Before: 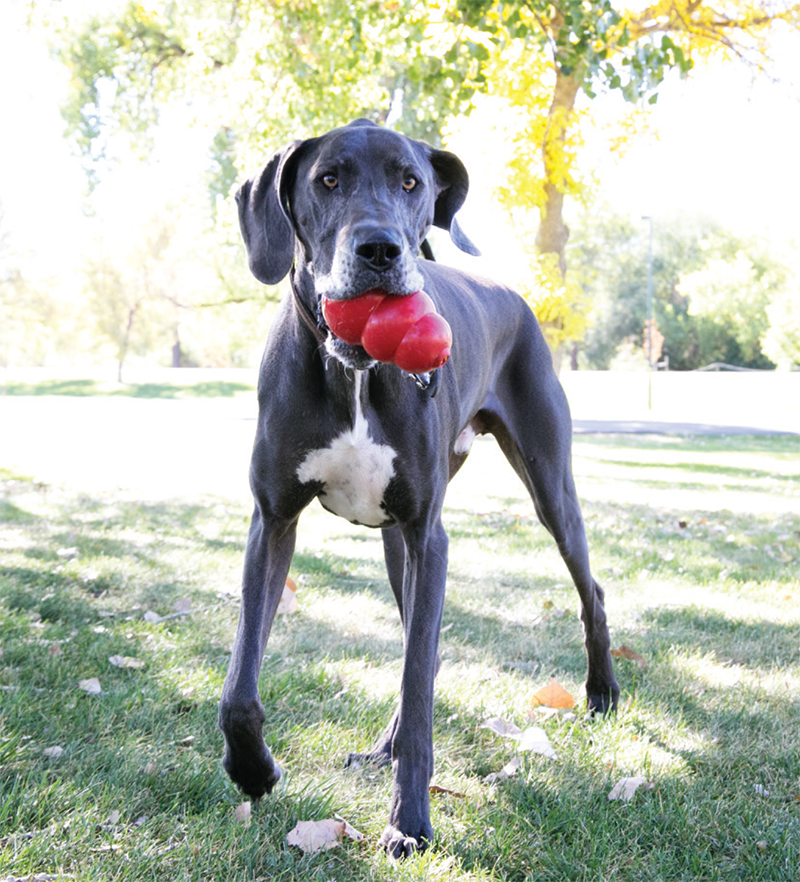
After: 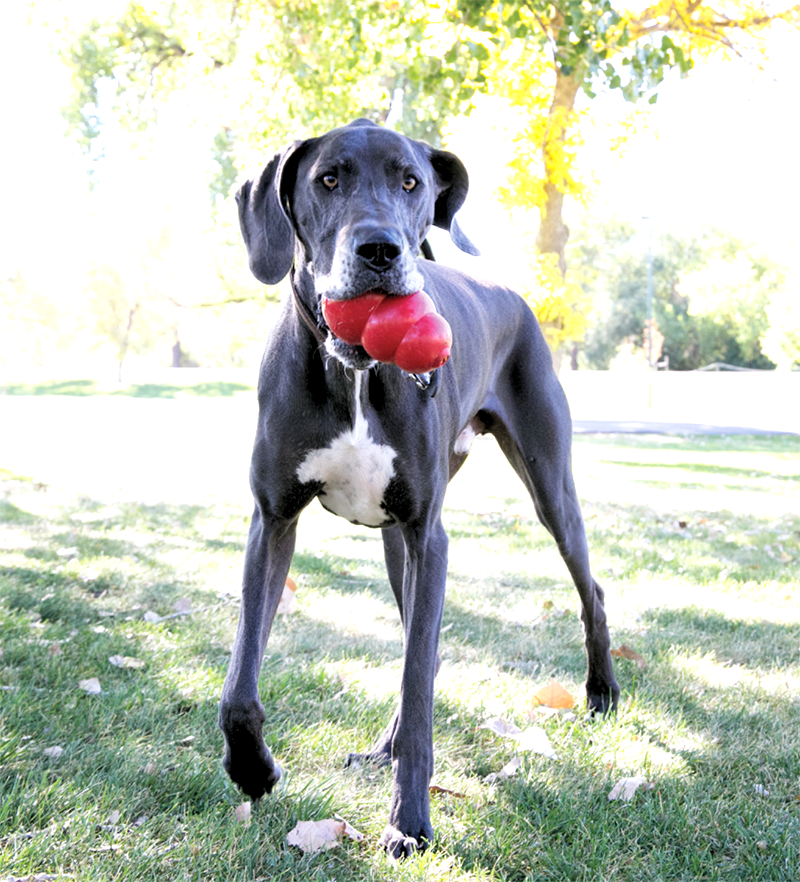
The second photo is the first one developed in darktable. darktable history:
rgb levels: levels [[0.01, 0.419, 0.839], [0, 0.5, 1], [0, 0.5, 1]]
